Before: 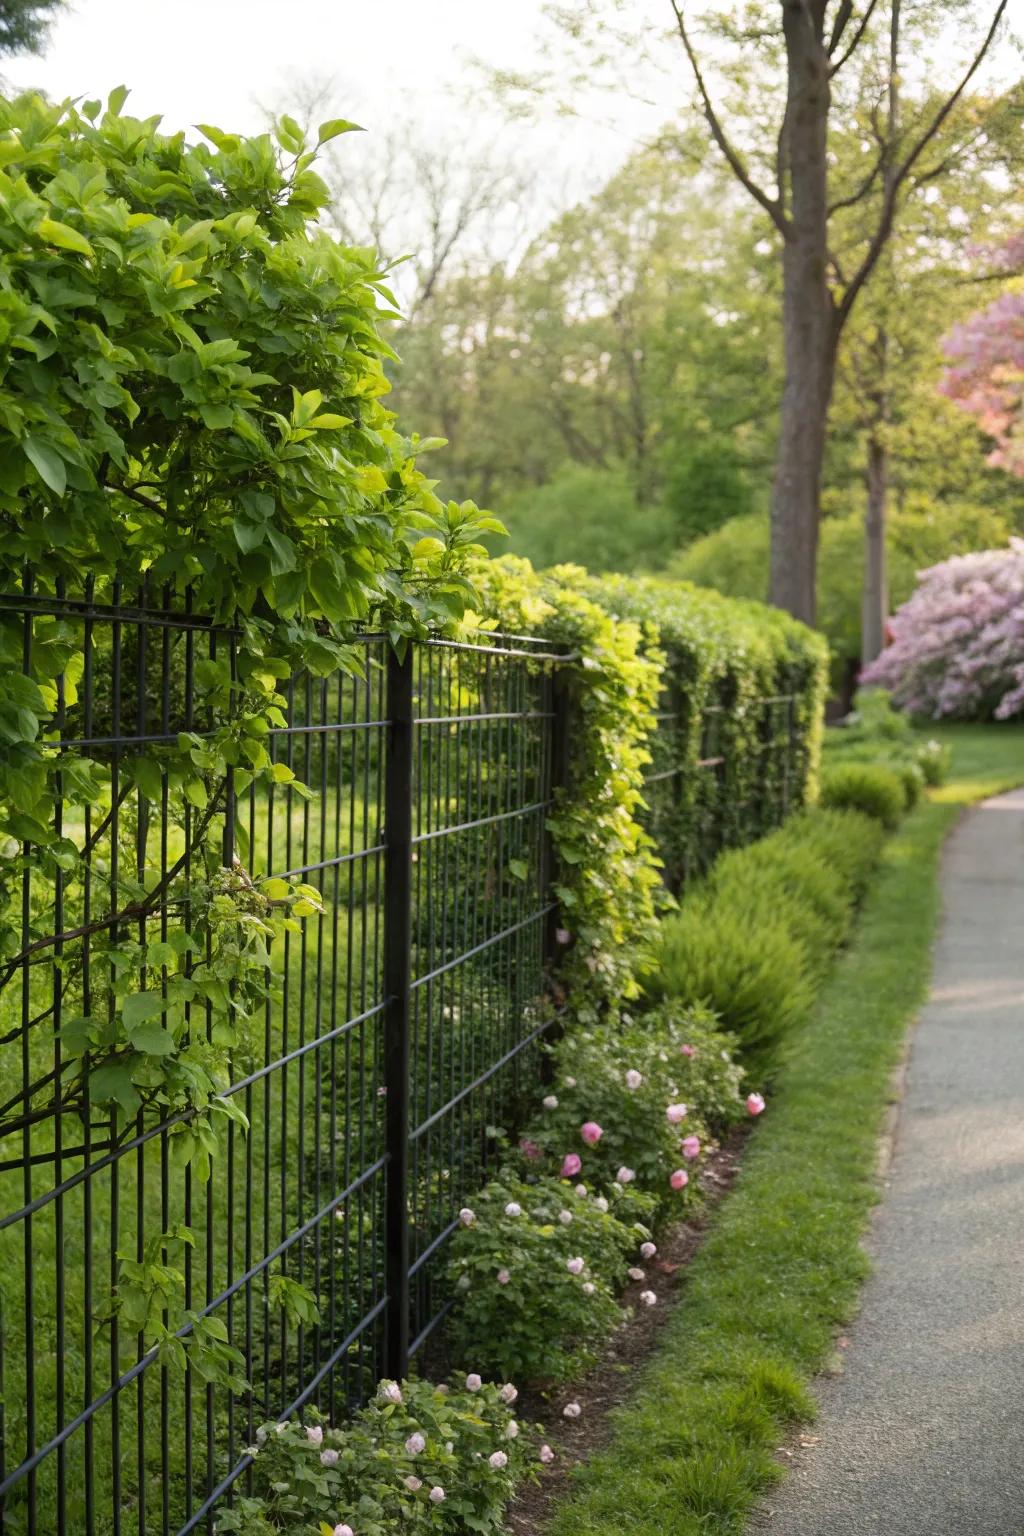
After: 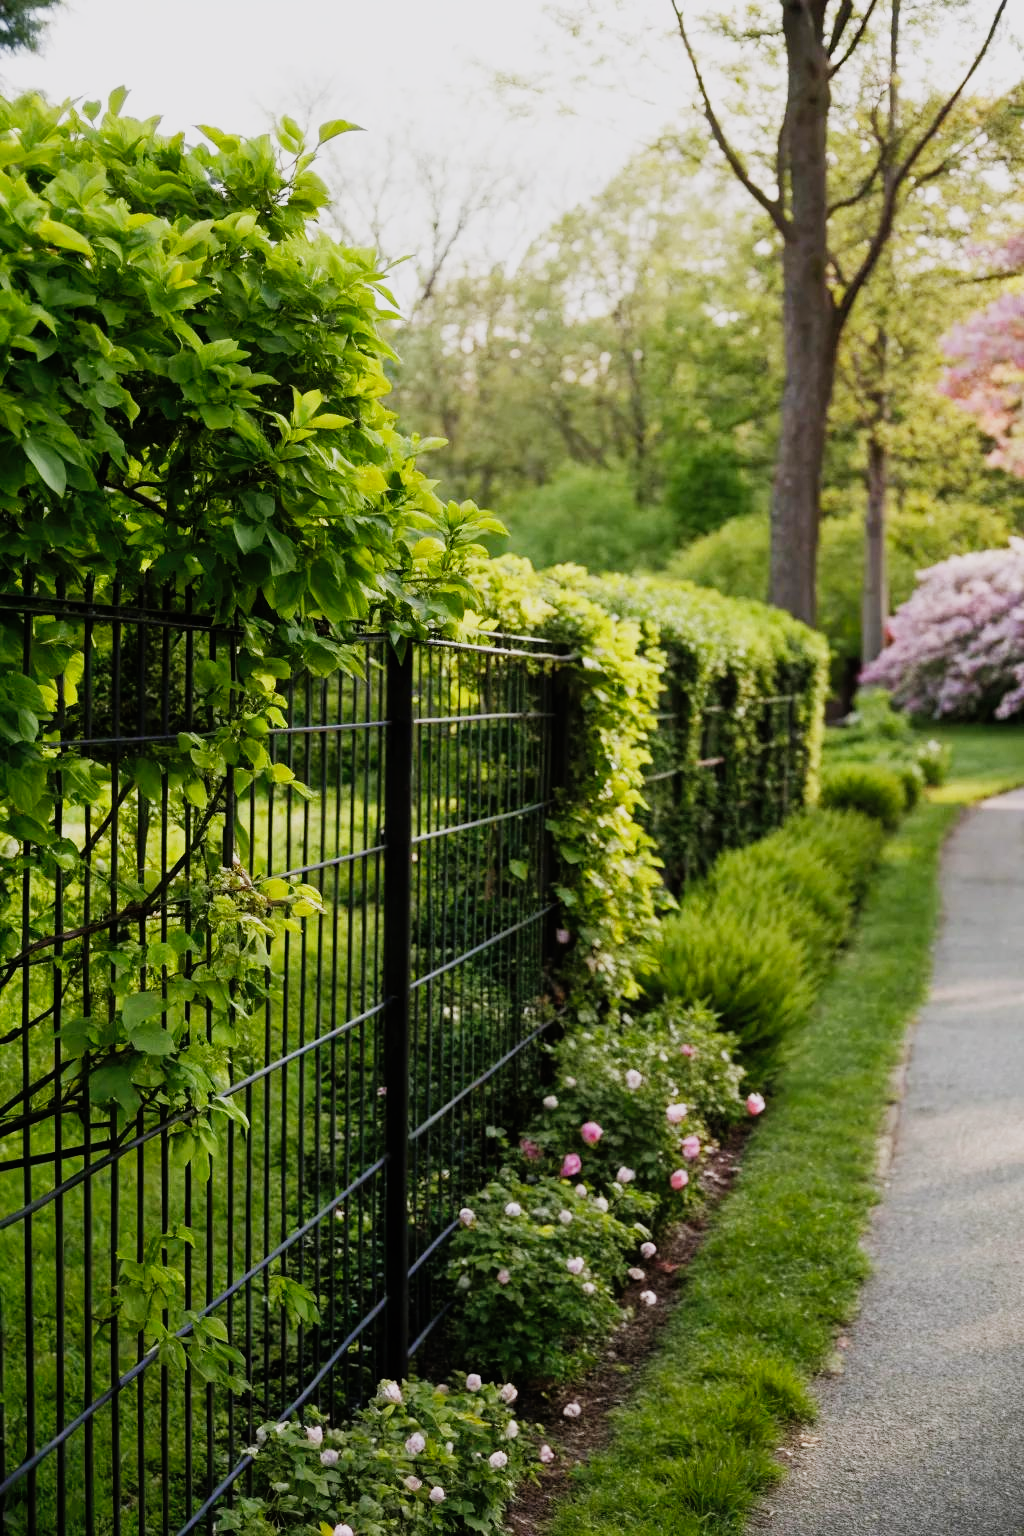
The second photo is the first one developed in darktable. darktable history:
sigmoid: contrast 1.8, skew -0.2, preserve hue 0%, red attenuation 0.1, red rotation 0.035, green attenuation 0.1, green rotation -0.017, blue attenuation 0.15, blue rotation -0.052, base primaries Rec2020
white balance: red 1.009, blue 1.027
shadows and highlights: shadows 43.06, highlights 6.94
